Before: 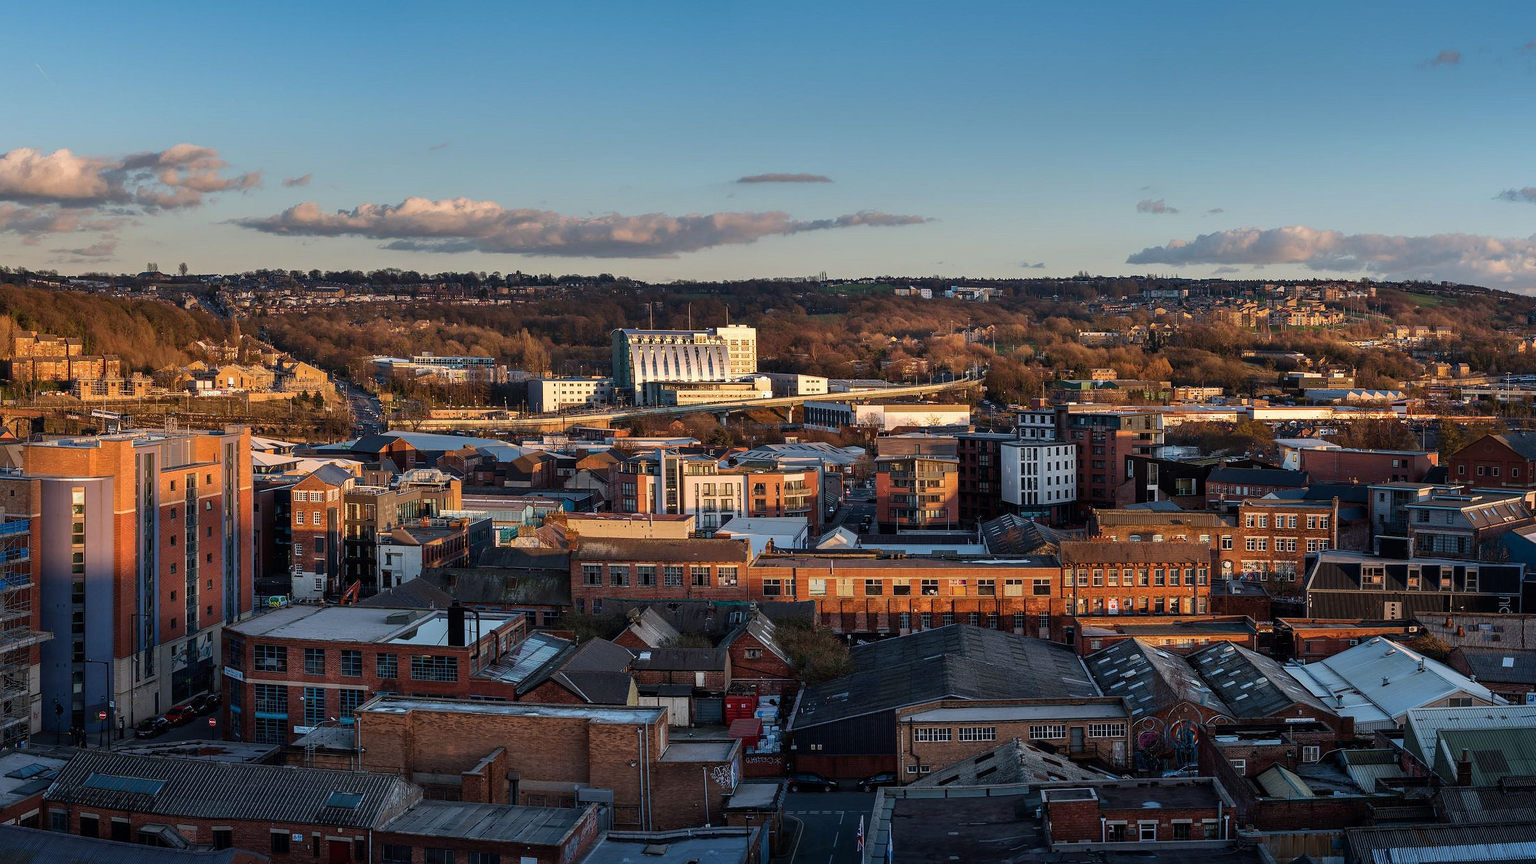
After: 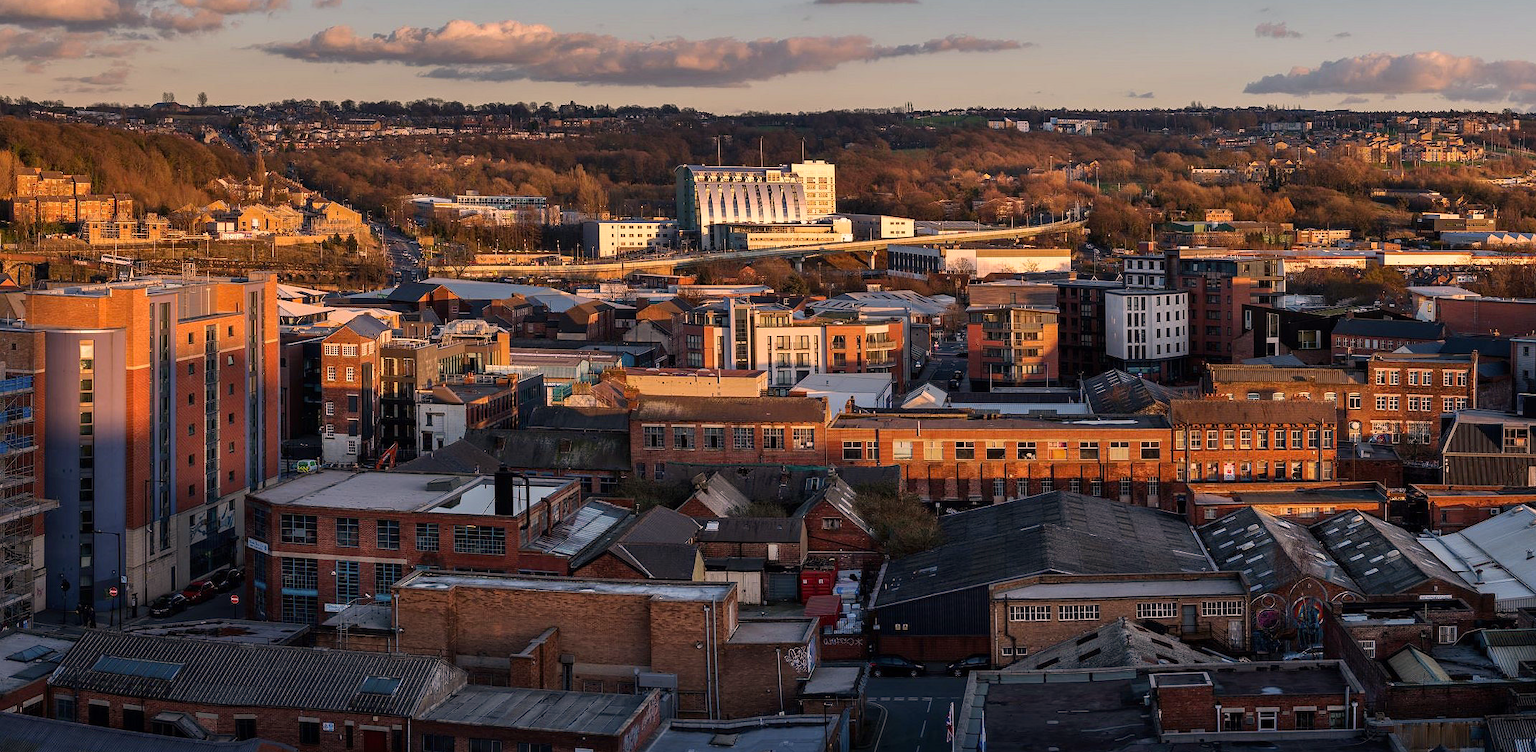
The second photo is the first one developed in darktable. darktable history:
color correction: highlights a* 11.55, highlights b* 11.44
crop: top 20.805%, right 9.411%, bottom 0.301%
